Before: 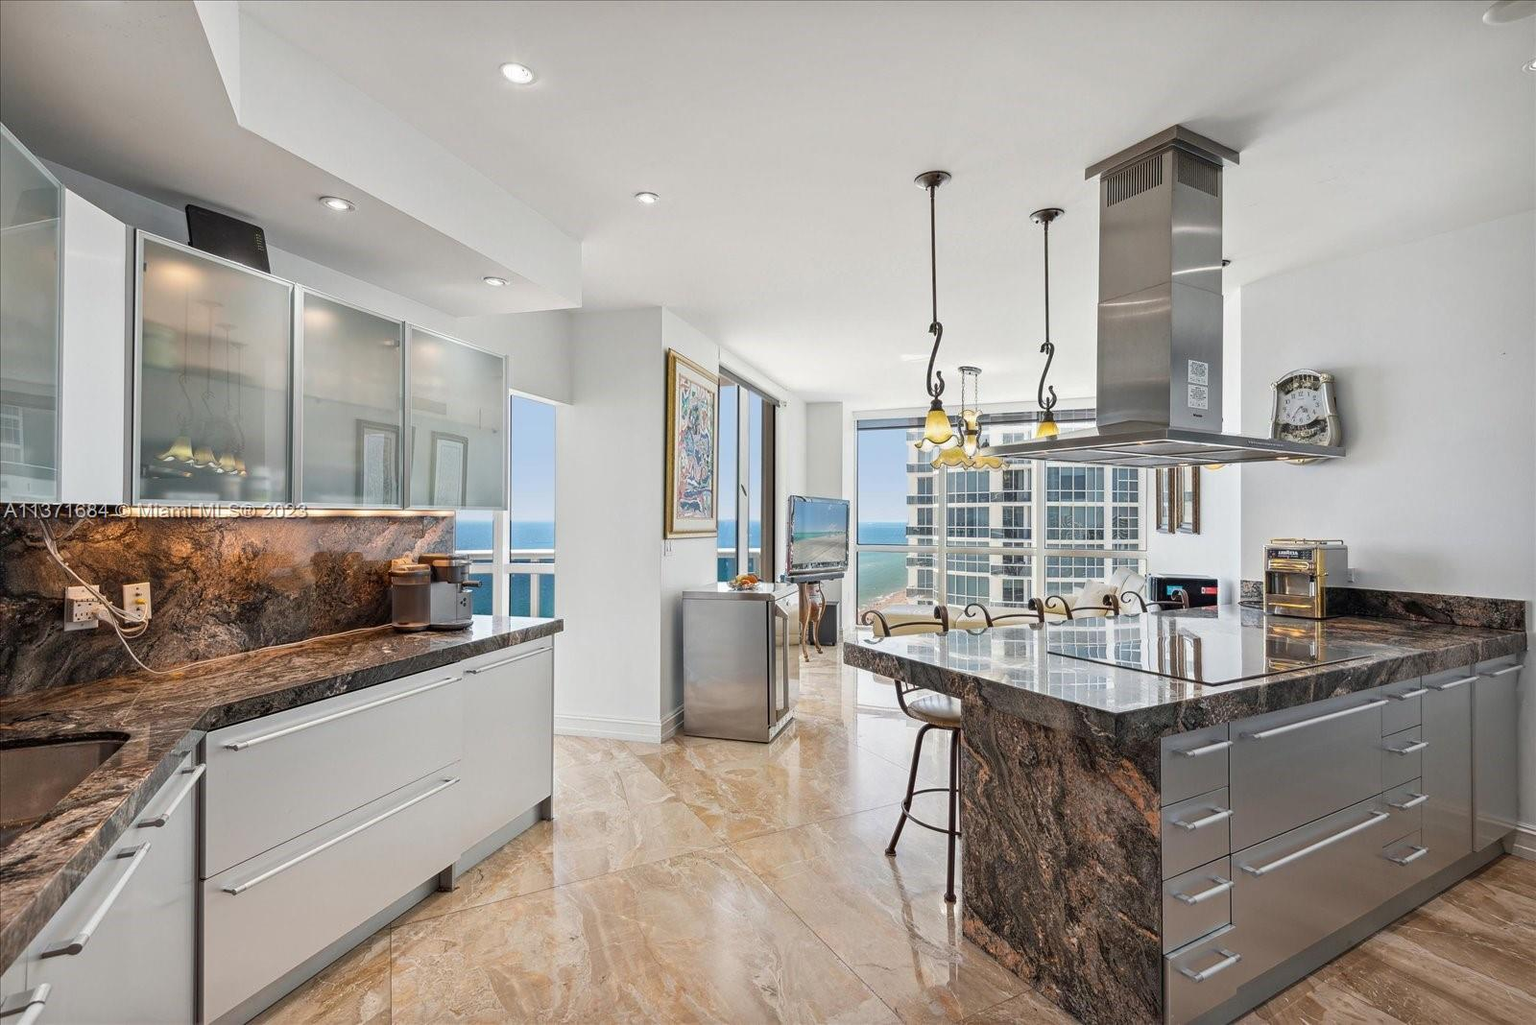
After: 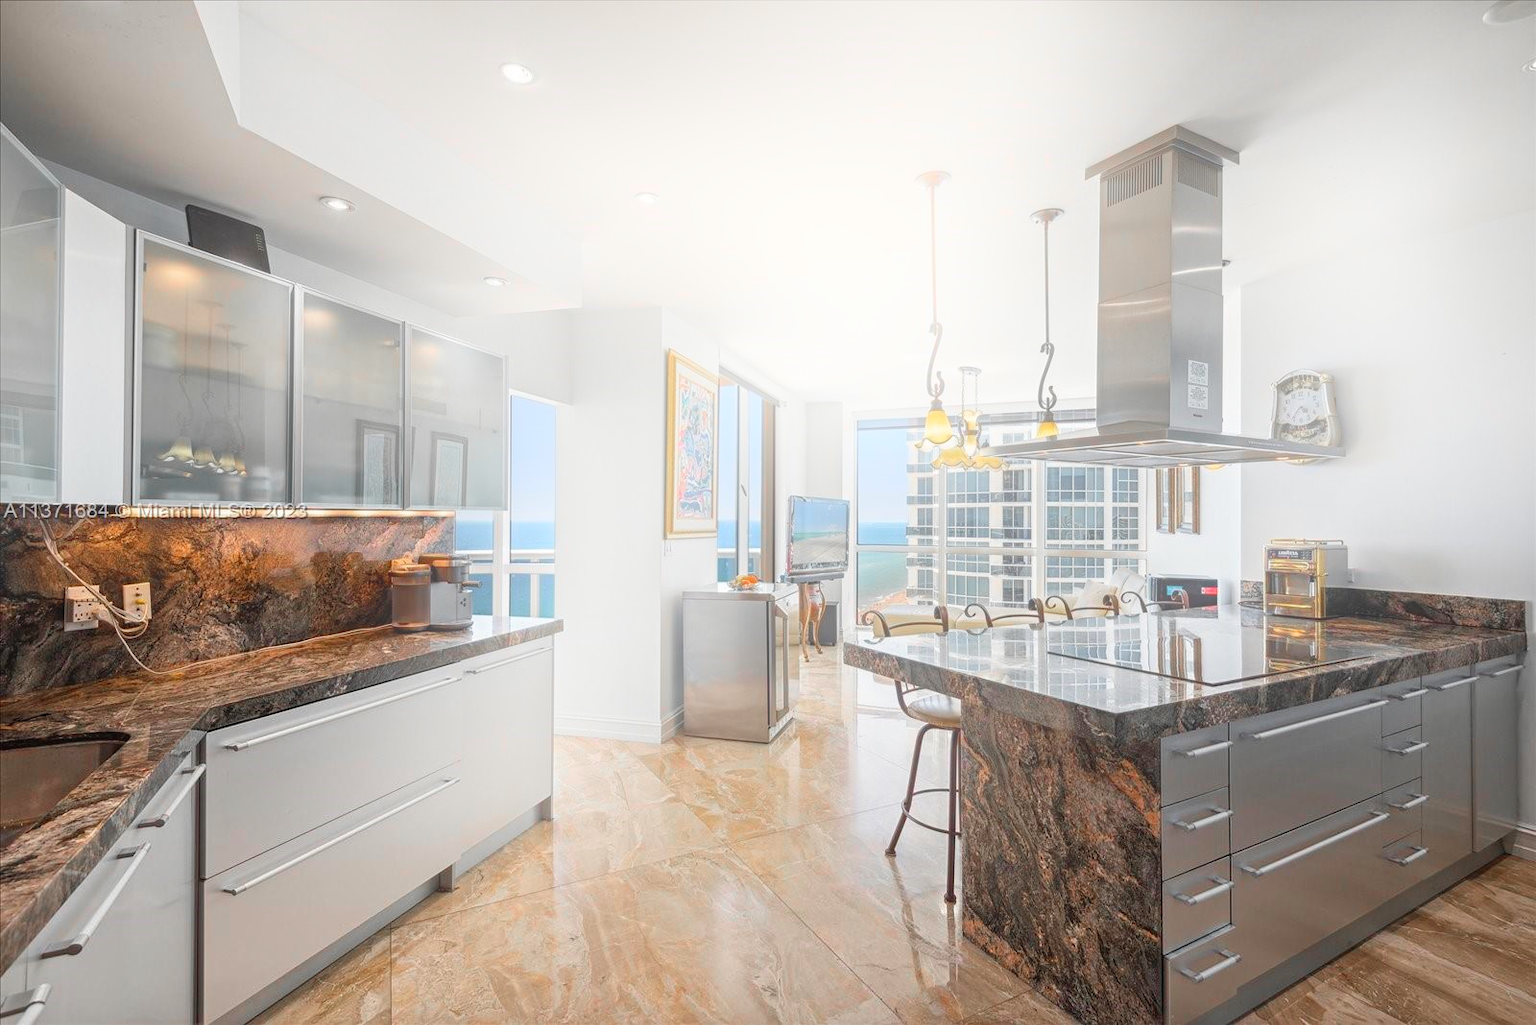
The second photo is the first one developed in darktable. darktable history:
bloom: on, module defaults
color zones: curves: ch1 [(0, 0.679) (0.143, 0.647) (0.286, 0.261) (0.378, -0.011) (0.571, 0.396) (0.714, 0.399) (0.857, 0.406) (1, 0.679)]
